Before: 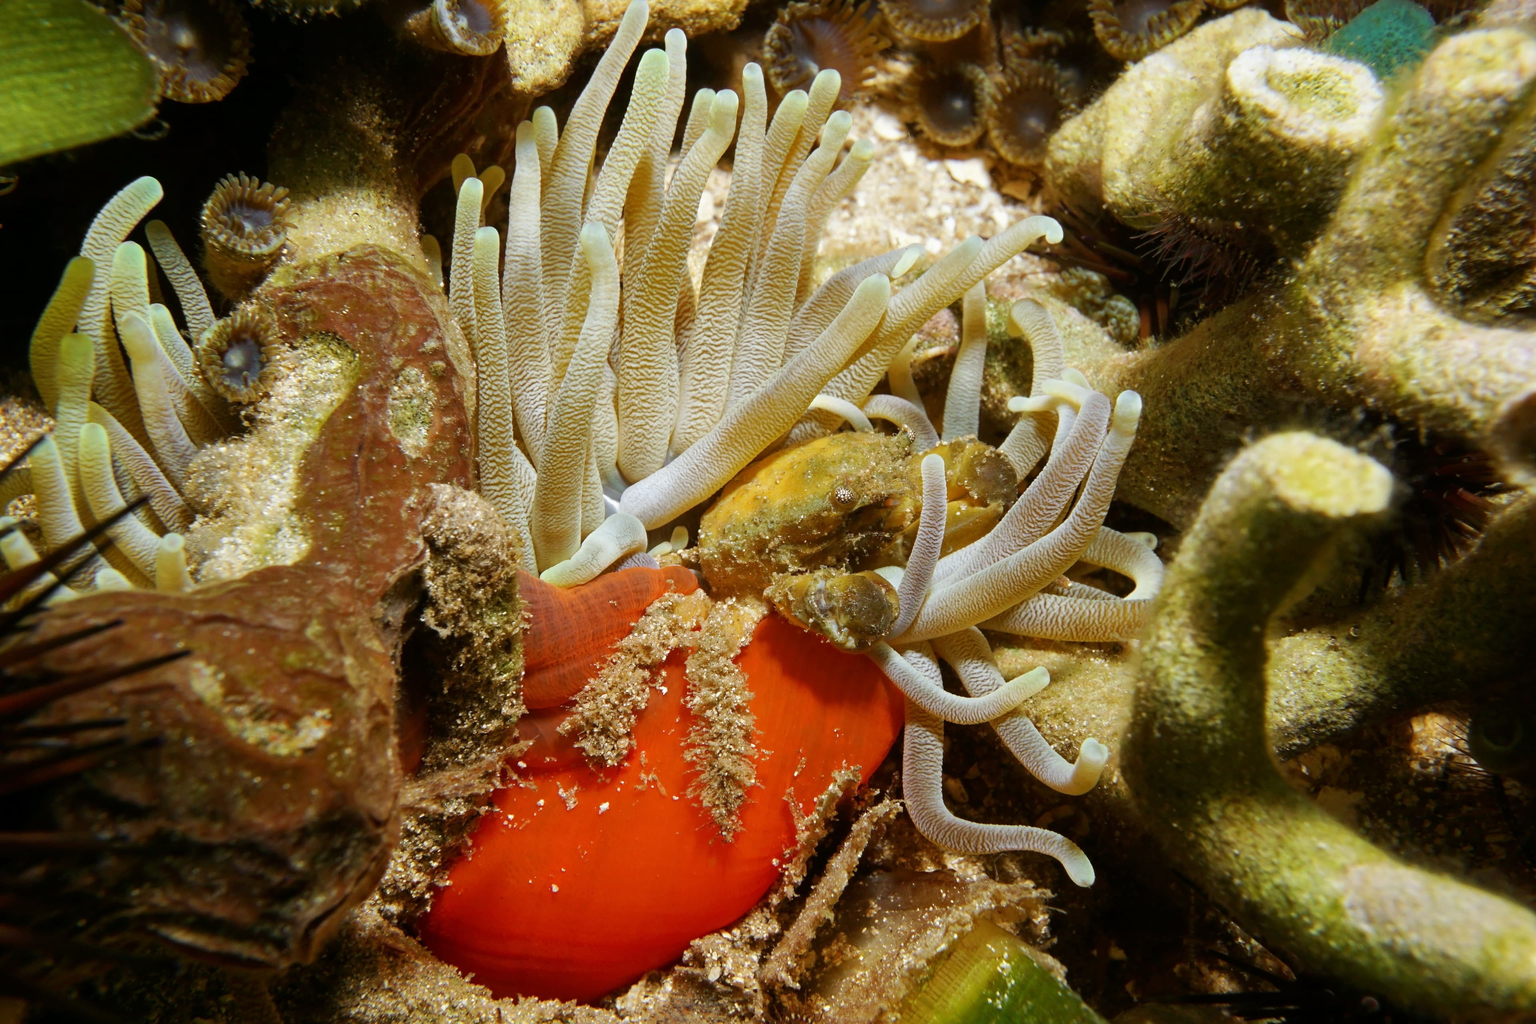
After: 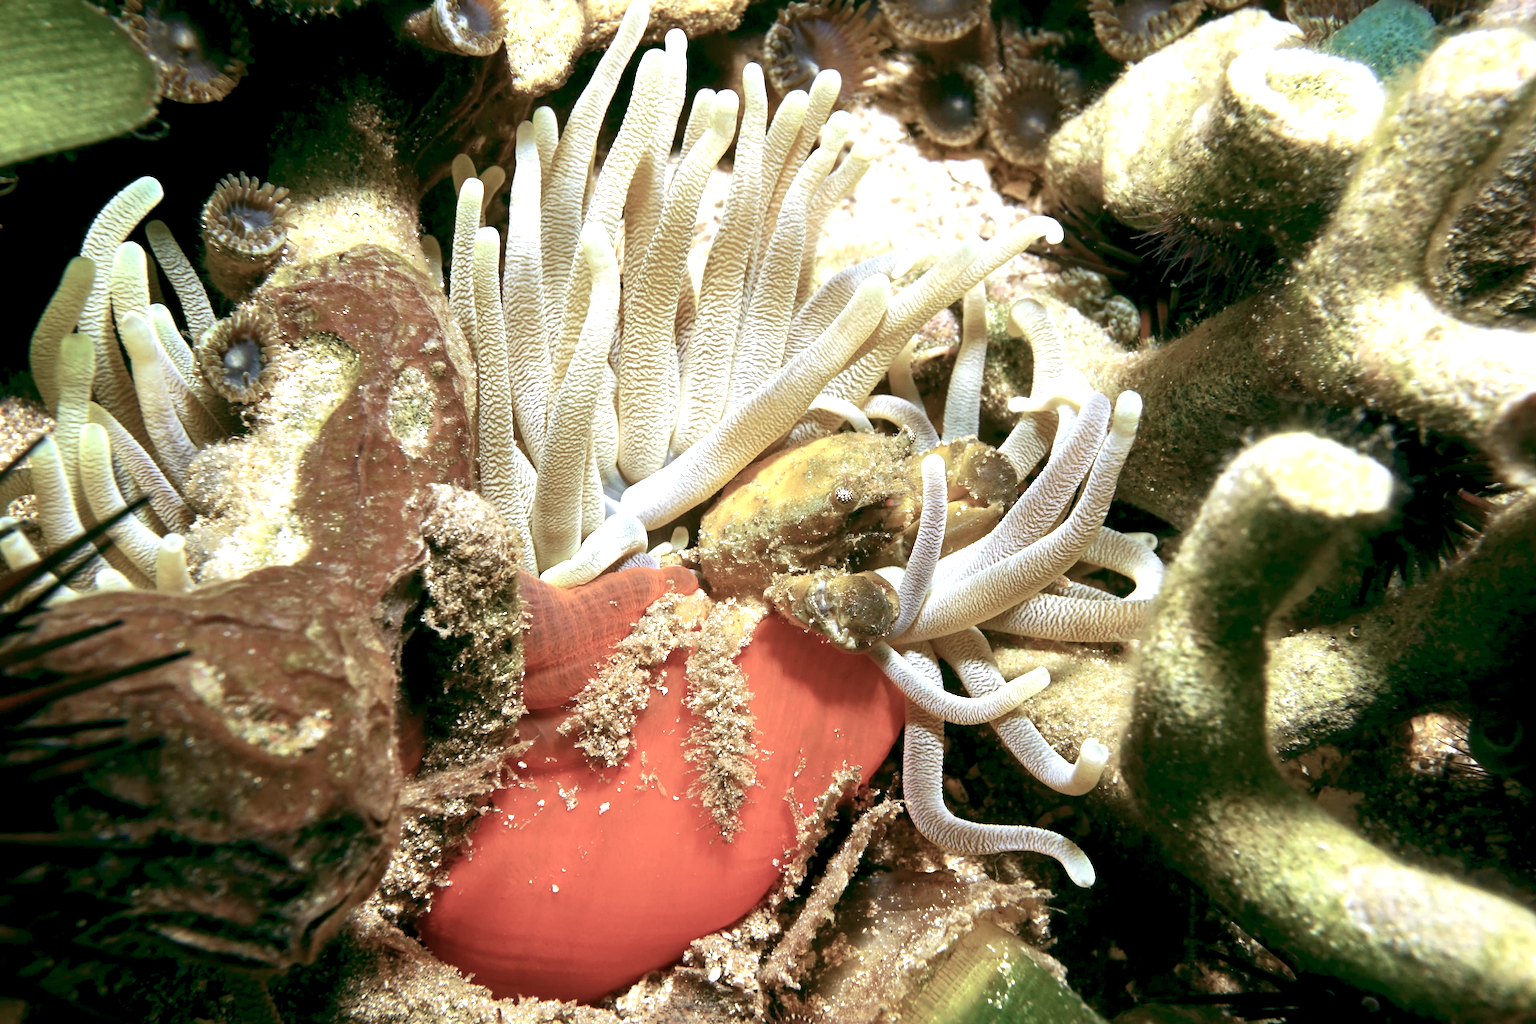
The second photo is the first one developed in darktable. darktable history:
color calibration: illuminant as shot in camera, x 0.358, y 0.373, temperature 4628.91 K, saturation algorithm version 1 (2020)
color balance rgb: global offset › luminance -0.316%, global offset › chroma 0.111%, global offset › hue 164.24°, perceptual saturation grading › global saturation -28.621%, perceptual saturation grading › highlights -20.185%, perceptual saturation grading › mid-tones -23.827%, perceptual saturation grading › shadows -23.224%, perceptual brilliance grading › global brilliance 29.883%, global vibrance 21.025%
